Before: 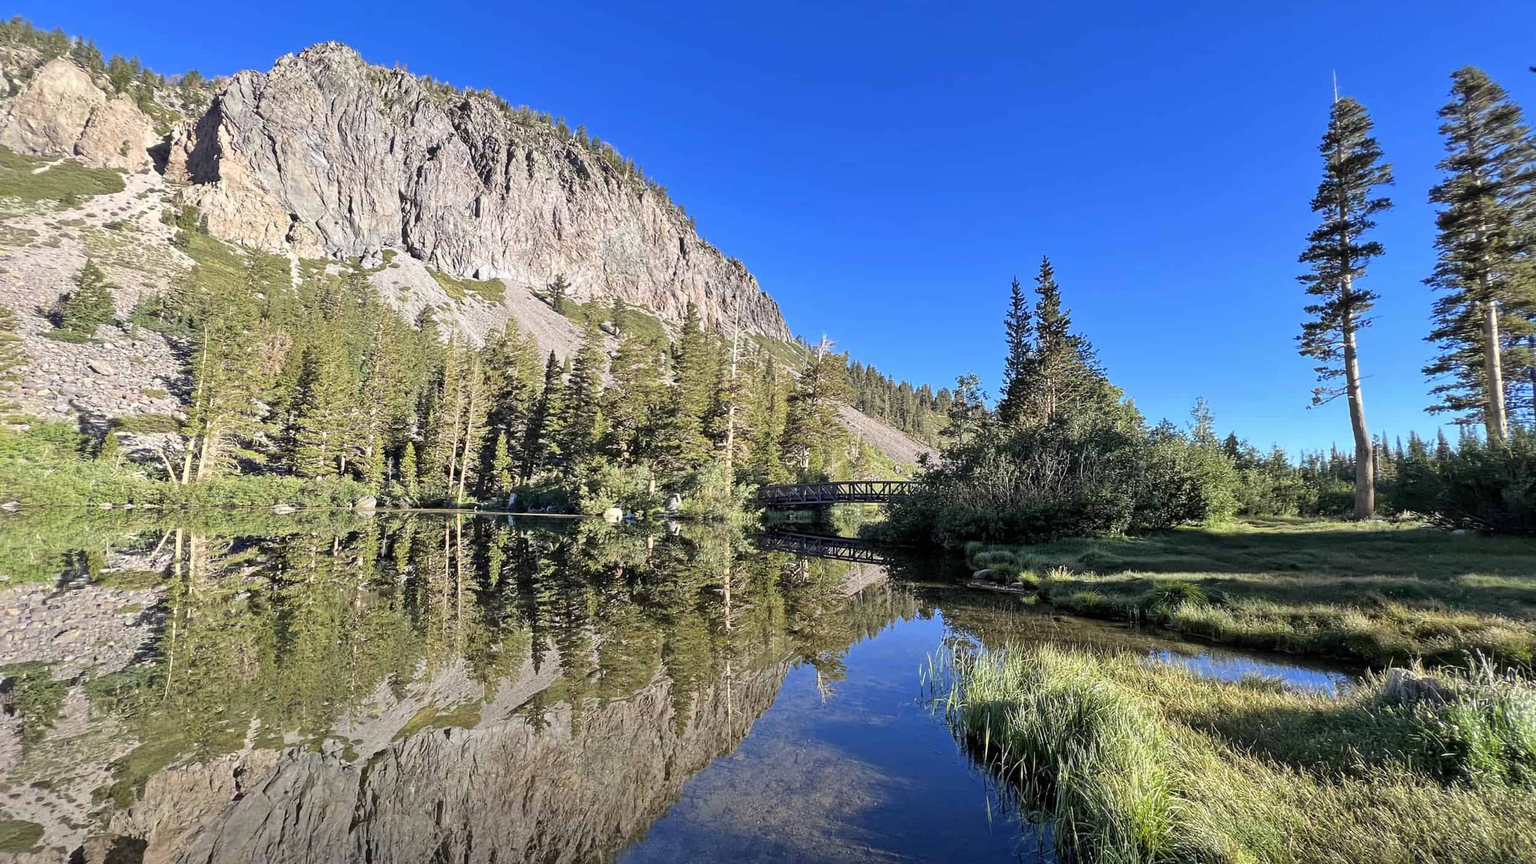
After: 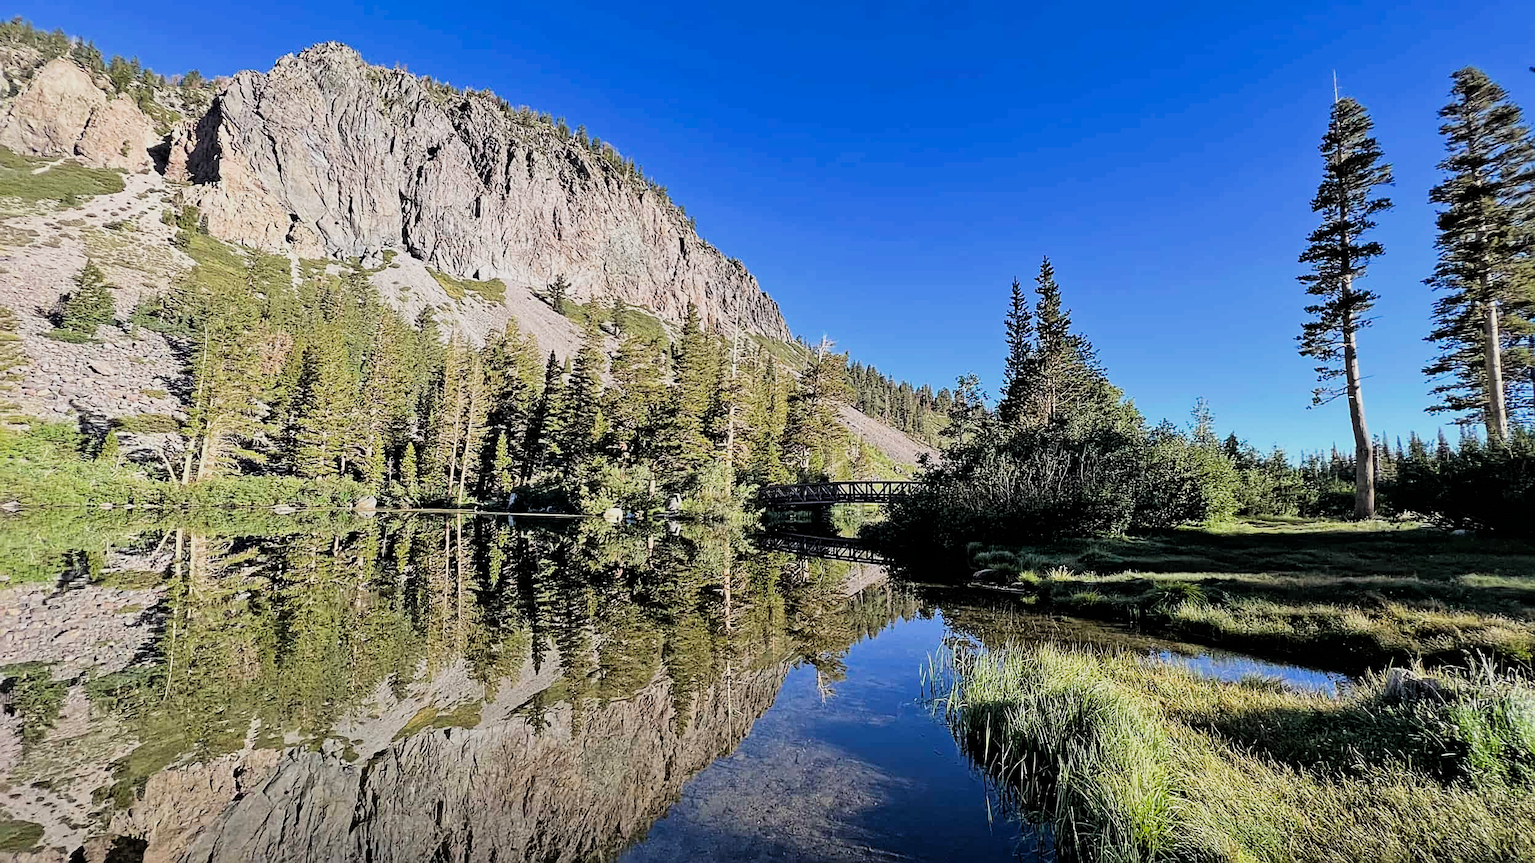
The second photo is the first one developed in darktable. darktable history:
sharpen: on, module defaults
filmic rgb: black relative exposure -5 EV, hardness 2.88, contrast 1.3, highlights saturation mix -30%
